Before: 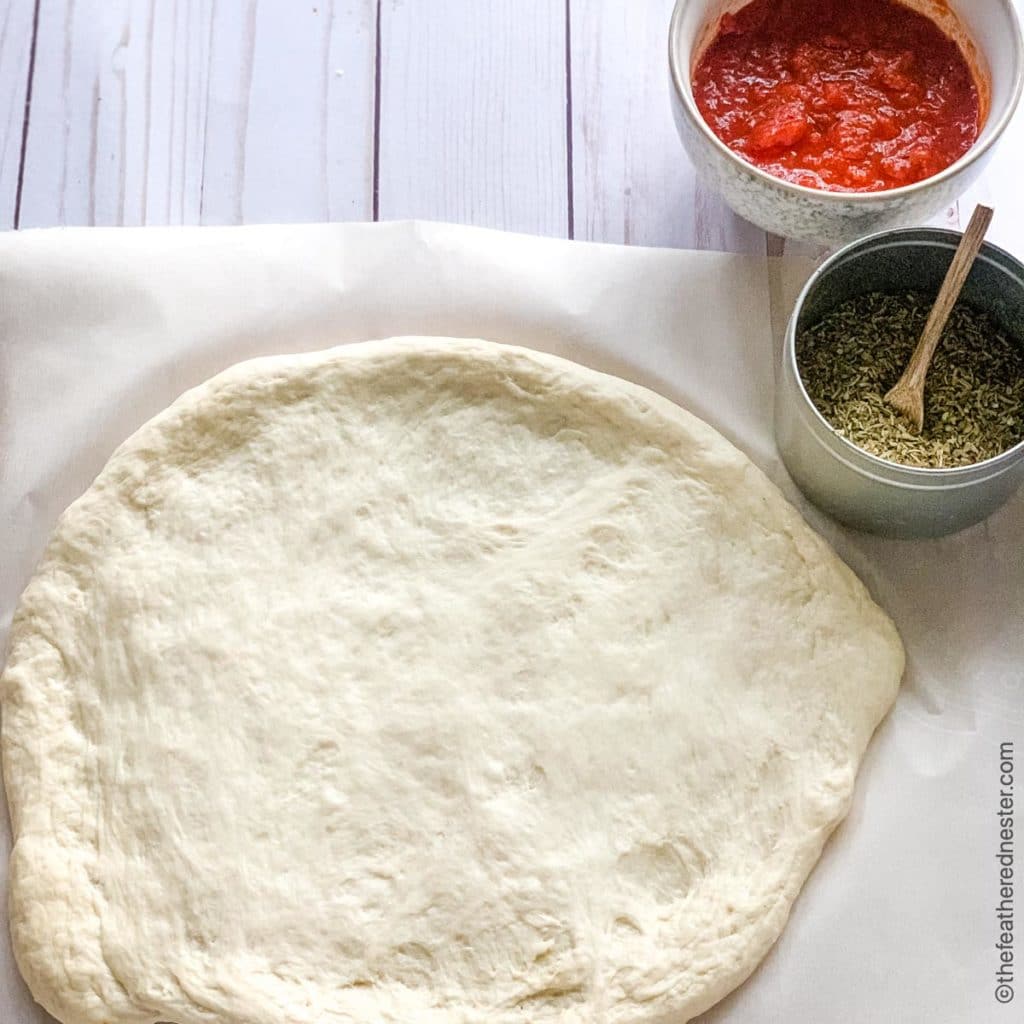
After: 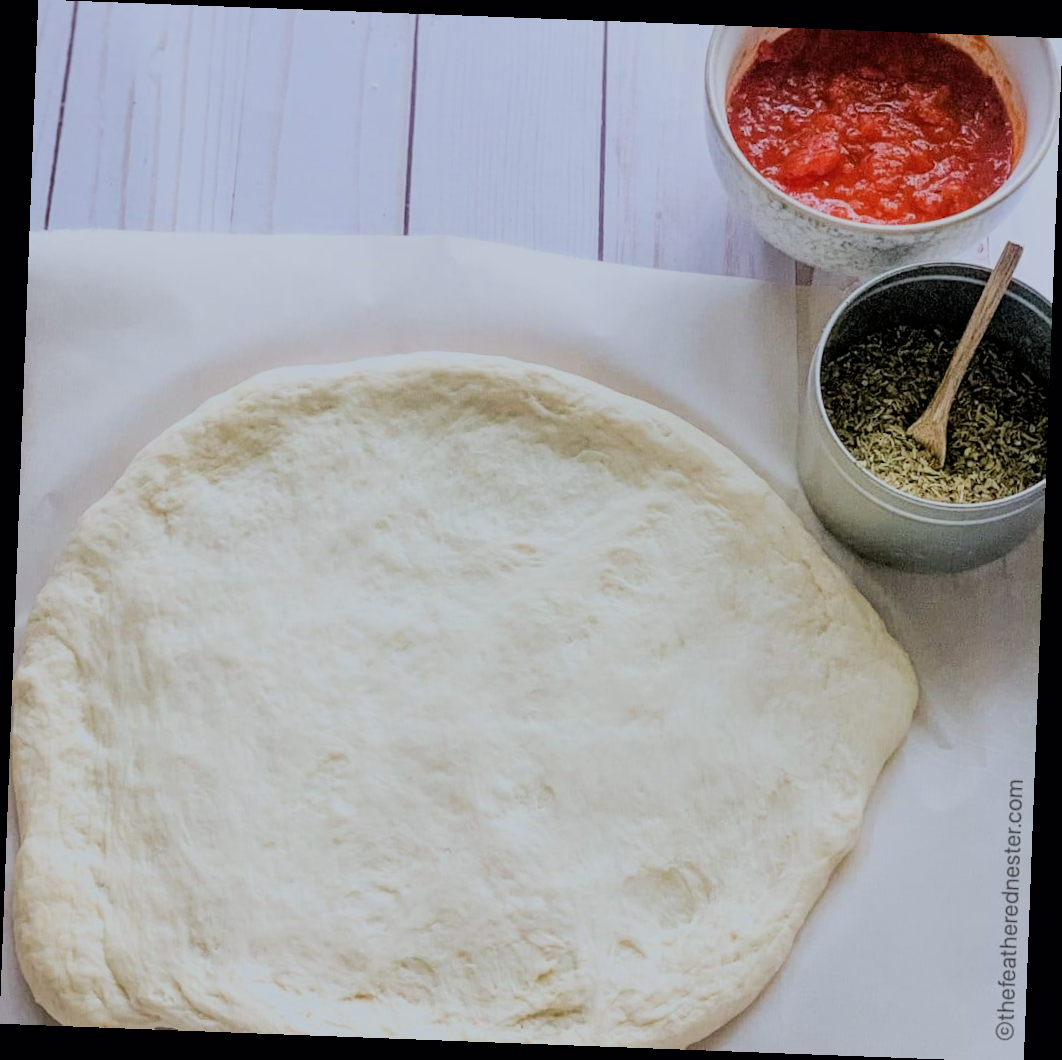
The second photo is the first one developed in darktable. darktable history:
rotate and perspective: rotation 2.17°, automatic cropping off
crop: top 0.05%, bottom 0.098%
filmic rgb: black relative exposure -6.15 EV, white relative exposure 6.96 EV, hardness 2.23, color science v6 (2022)
white balance: red 0.978, blue 0.999
color calibration: illuminant as shot in camera, x 0.358, y 0.373, temperature 4628.91 K
